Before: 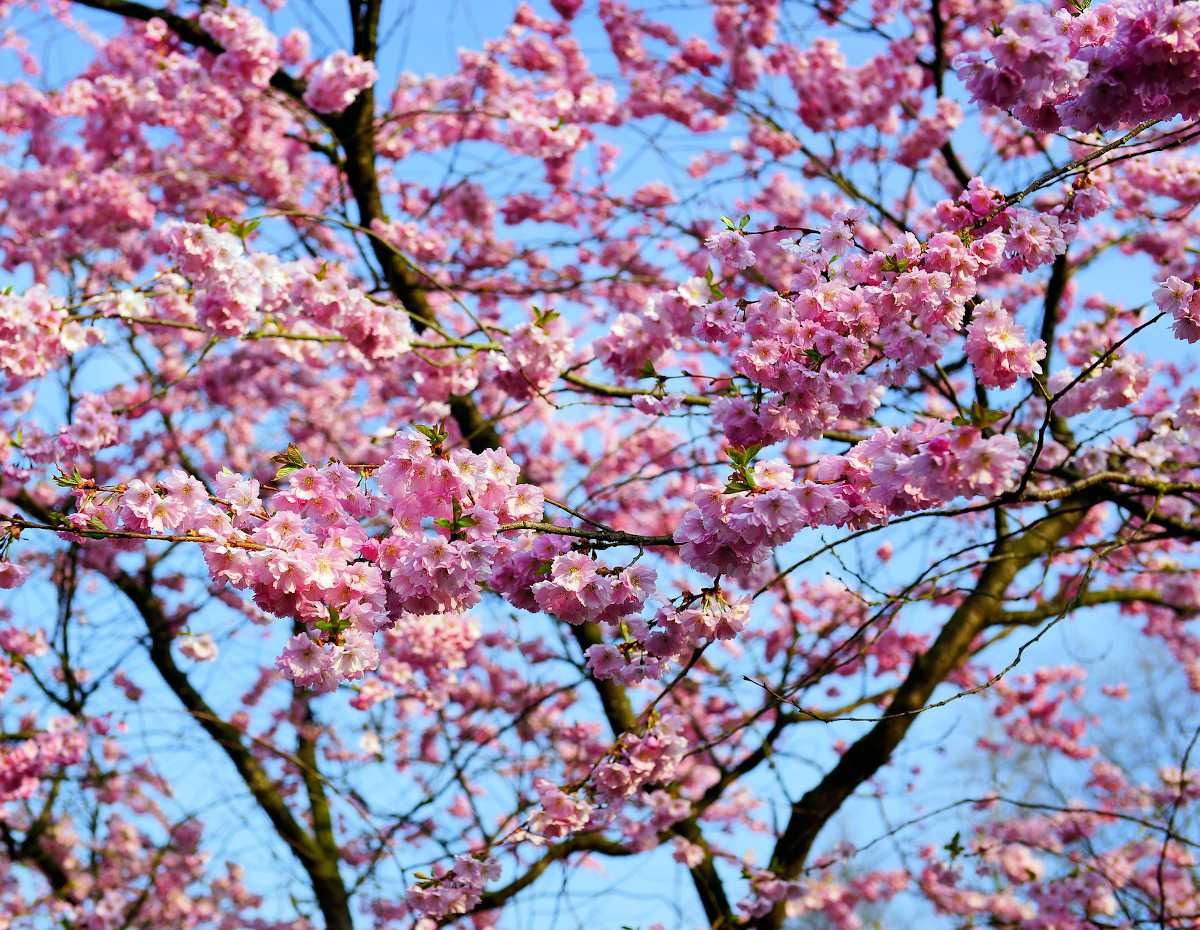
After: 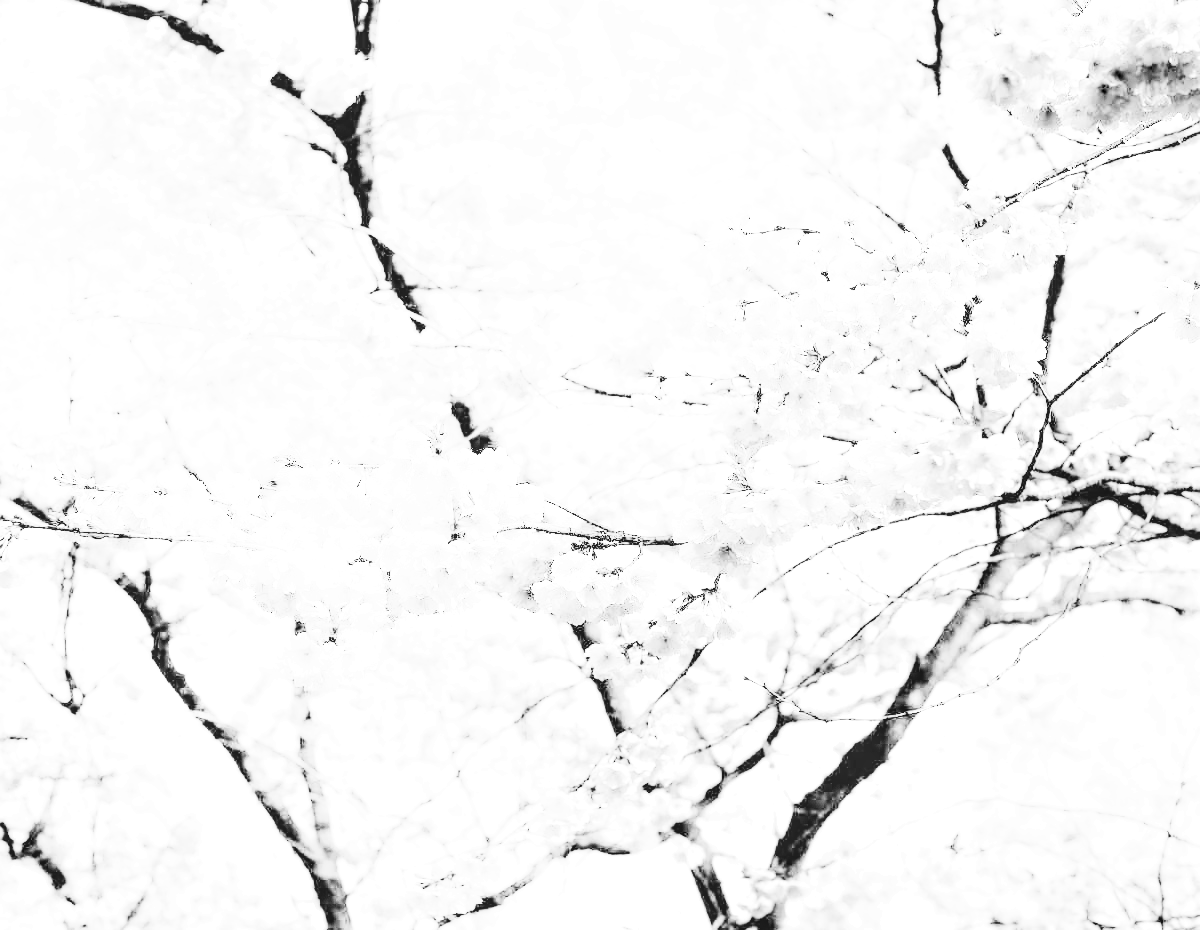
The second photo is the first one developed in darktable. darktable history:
exposure: black level correction 0, exposure 1.487 EV, compensate exposure bias true, compensate highlight preservation false
shadows and highlights: shadows -89.8, highlights 89.48, soften with gaussian
base curve: curves: ch0 [(0, 0) (0.005, 0.002) (0.15, 0.3) (0.4, 0.7) (0.75, 0.95) (1, 1)], preserve colors none
color calibration: output gray [0.21, 0.42, 0.37, 0], illuminant same as pipeline (D50), adaptation XYZ, x 0.345, y 0.359, temperature 5022.02 K
local contrast: on, module defaults
